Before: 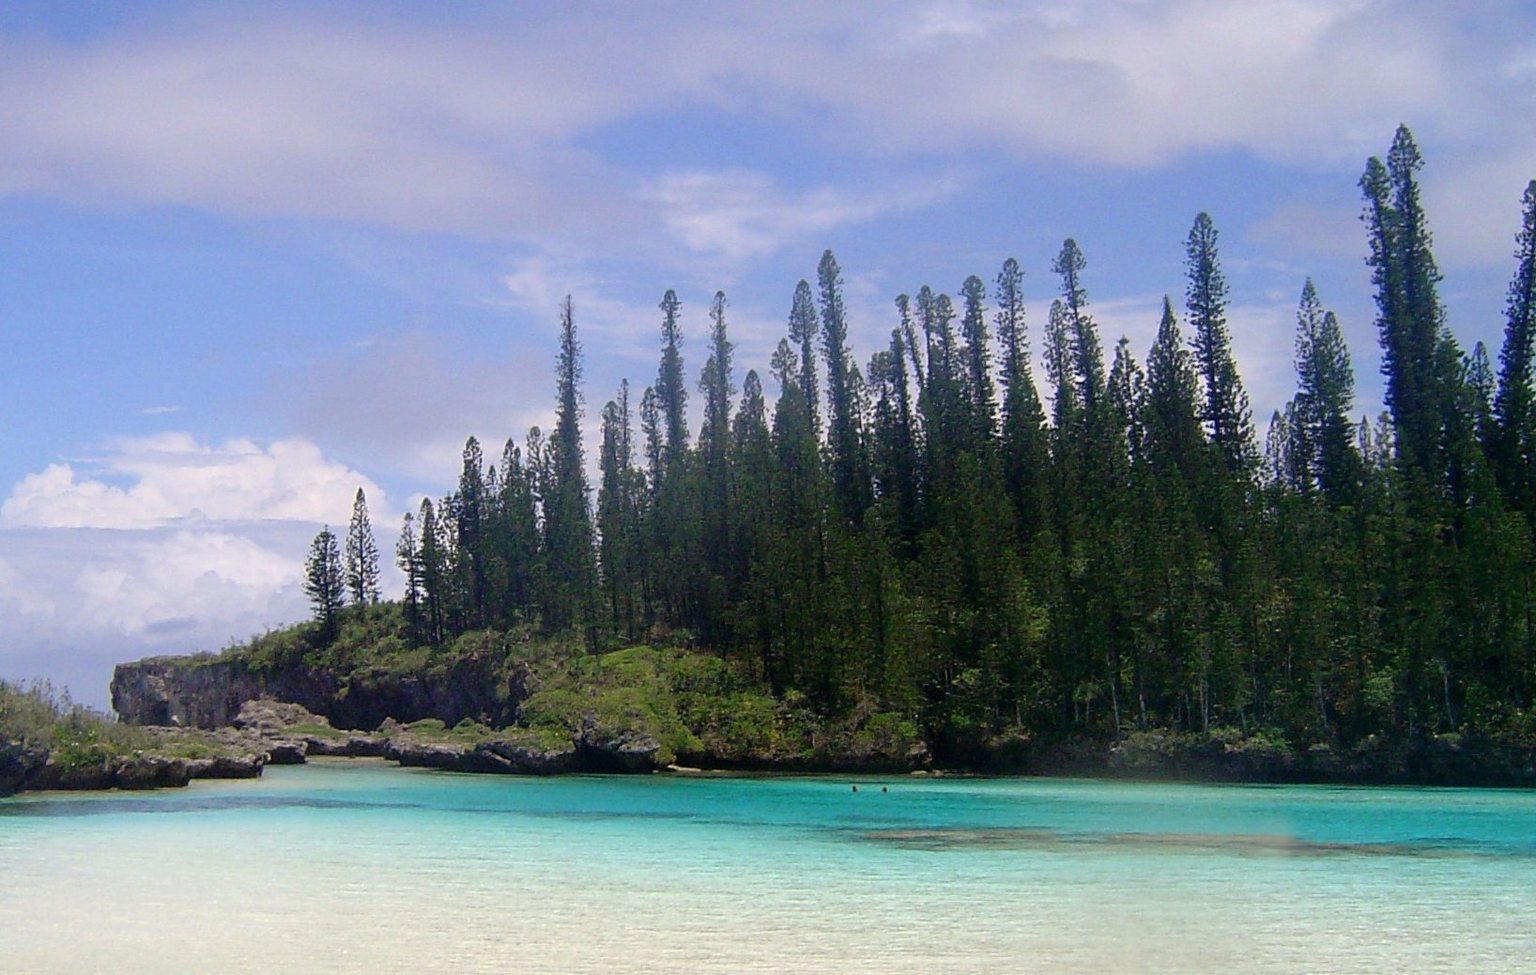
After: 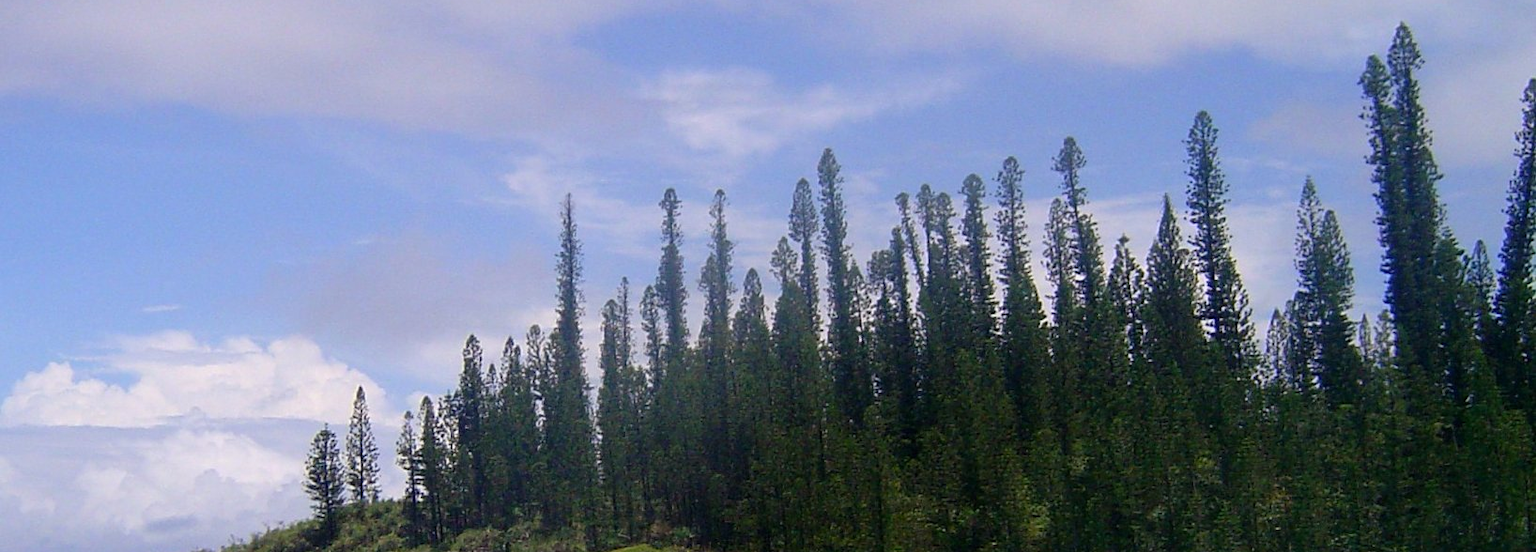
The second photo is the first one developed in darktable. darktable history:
color zones: curves: ch1 [(0, 0.469) (0.072, 0.457) (0.243, 0.494) (0.429, 0.5) (0.571, 0.5) (0.714, 0.5) (0.857, 0.5) (1, 0.469)]; ch2 [(0, 0.499) (0.143, 0.467) (0.242, 0.436) (0.429, 0.493) (0.571, 0.5) (0.714, 0.5) (0.857, 0.5) (1, 0.499)]
crop and rotate: top 10.412%, bottom 32.825%
